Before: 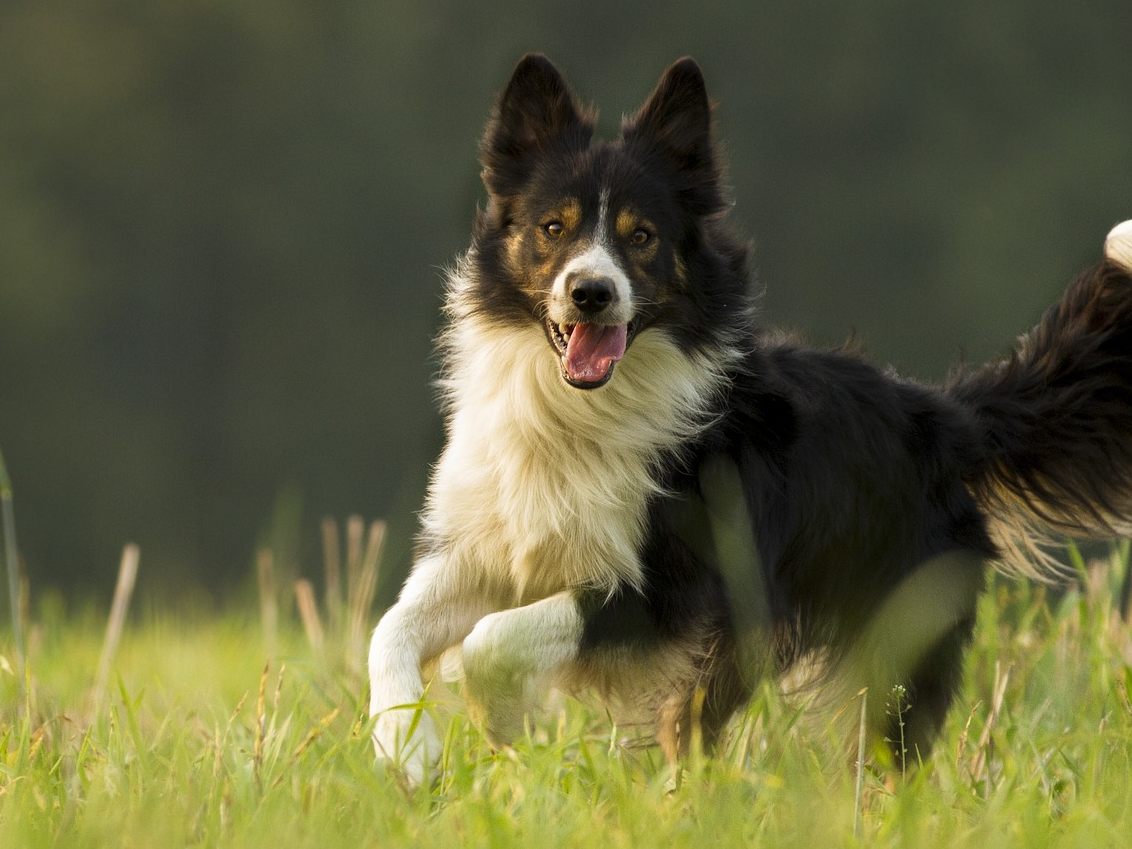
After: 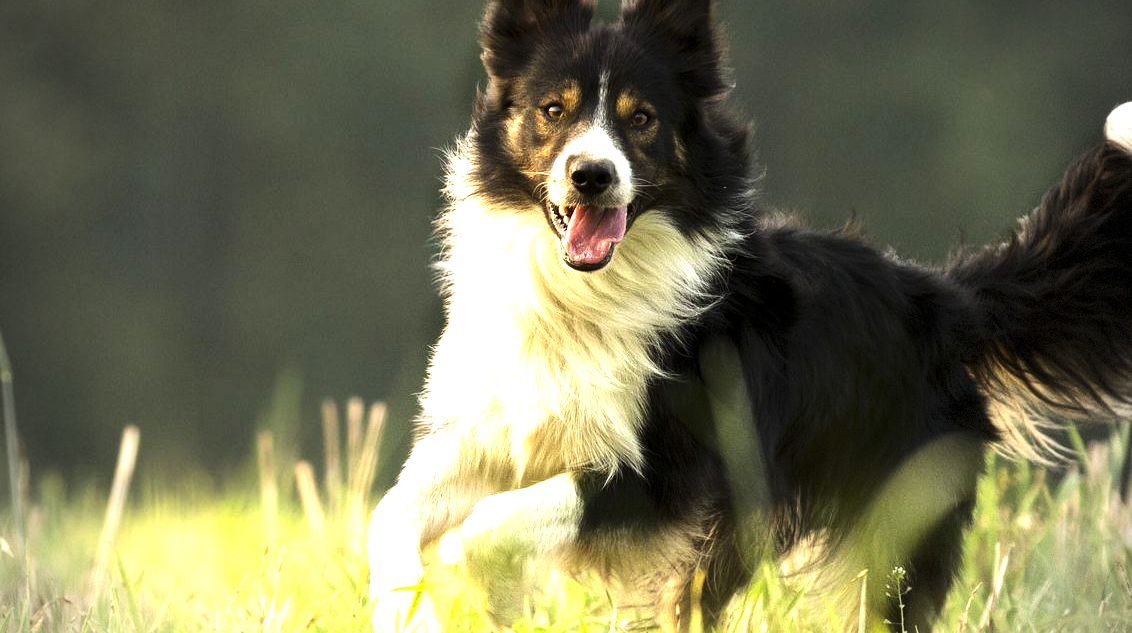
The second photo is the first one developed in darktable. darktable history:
vignetting: fall-off start 67.32%, width/height ratio 1.016, dithering 8-bit output
crop: top 13.954%, bottom 11.449%
tone equalizer: -8 EV -0.772 EV, -7 EV -0.733 EV, -6 EV -0.626 EV, -5 EV -0.368 EV, -3 EV 0.391 EV, -2 EV 0.6 EV, -1 EV 0.694 EV, +0 EV 0.723 EV, edges refinement/feathering 500, mask exposure compensation -1.57 EV, preserve details no
exposure: exposure 0.754 EV, compensate highlight preservation false
